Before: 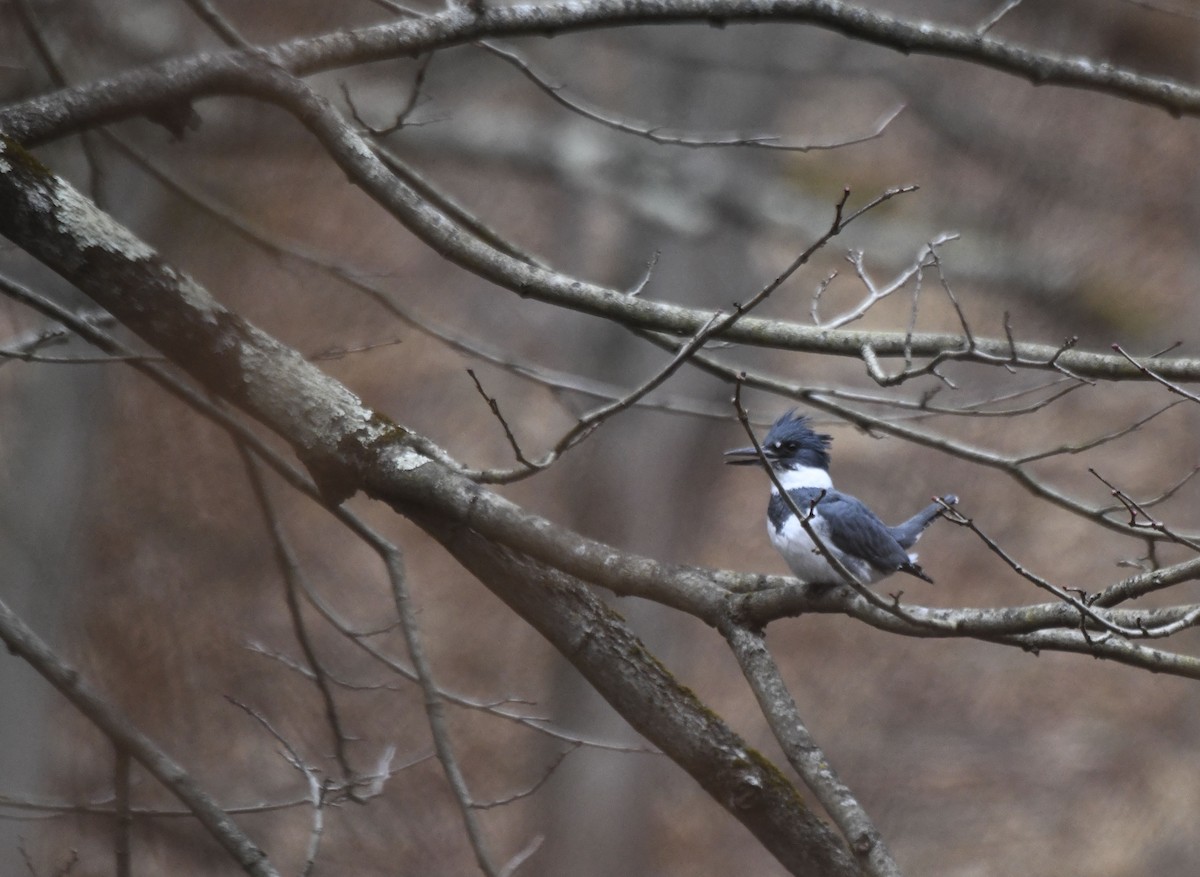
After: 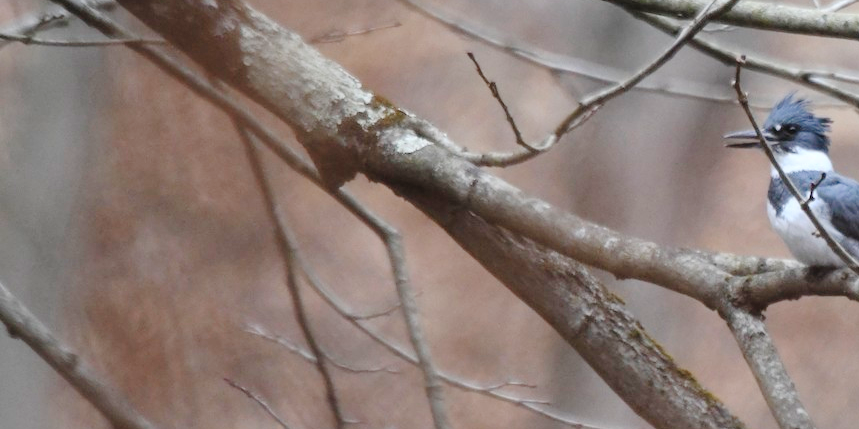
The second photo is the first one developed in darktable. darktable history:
base curve: curves: ch0 [(0, 0) (0.74, 0.67) (1, 1)], exposure shift 0.582, preserve colors none
contrast brightness saturation: brightness 0.154
exposure: black level correction -0.002, exposure 0.538 EV, compensate highlight preservation false
tone curve: curves: ch0 [(0, 0) (0.049, 0.01) (0.154, 0.081) (0.491, 0.519) (0.748, 0.765) (1, 0.919)]; ch1 [(0, 0) (0.172, 0.123) (0.317, 0.272) (0.401, 0.422) (0.489, 0.496) (0.531, 0.557) (0.615, 0.612) (0.741, 0.783) (1, 1)]; ch2 [(0, 0) (0.411, 0.424) (0.483, 0.478) (0.544, 0.56) (0.686, 0.638) (1, 1)], preserve colors none
crop: top 36.207%, right 28.416%, bottom 14.818%
